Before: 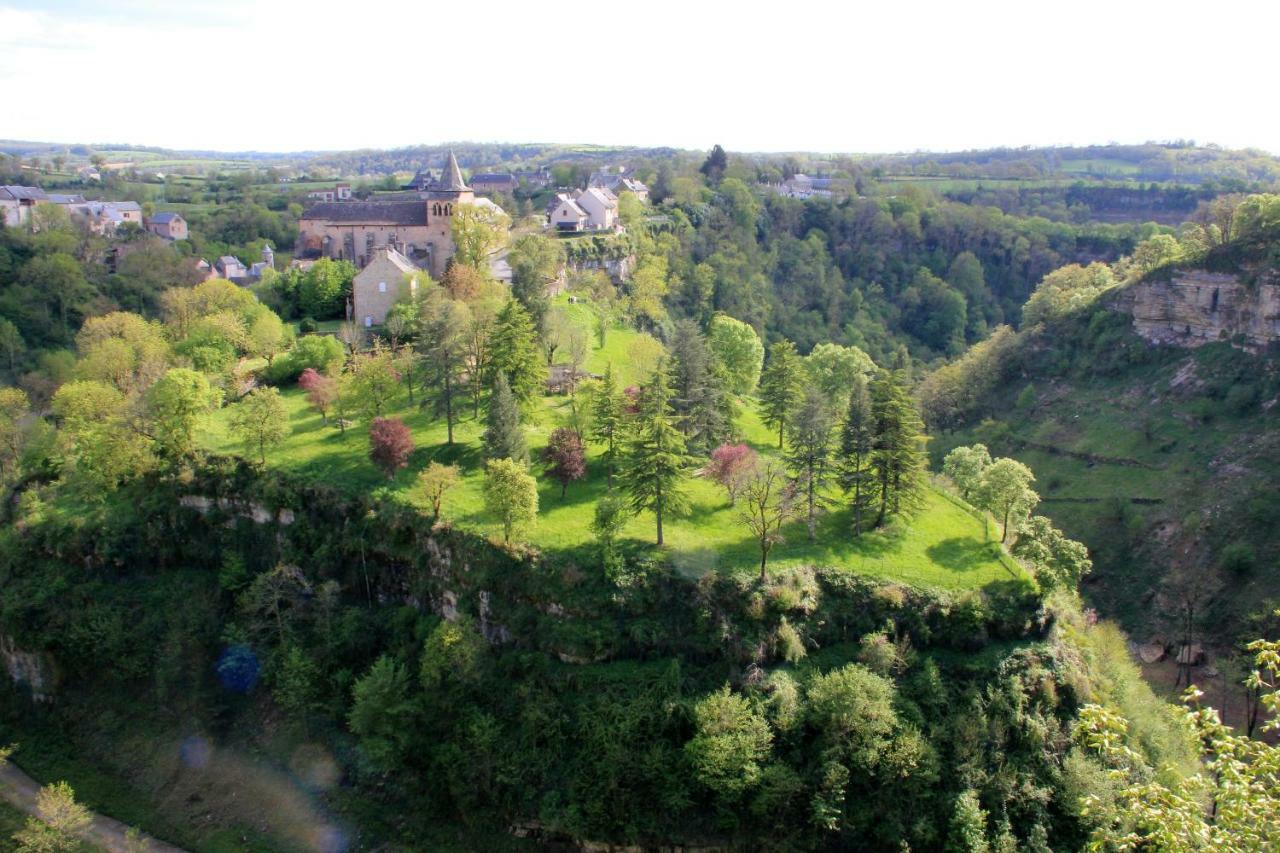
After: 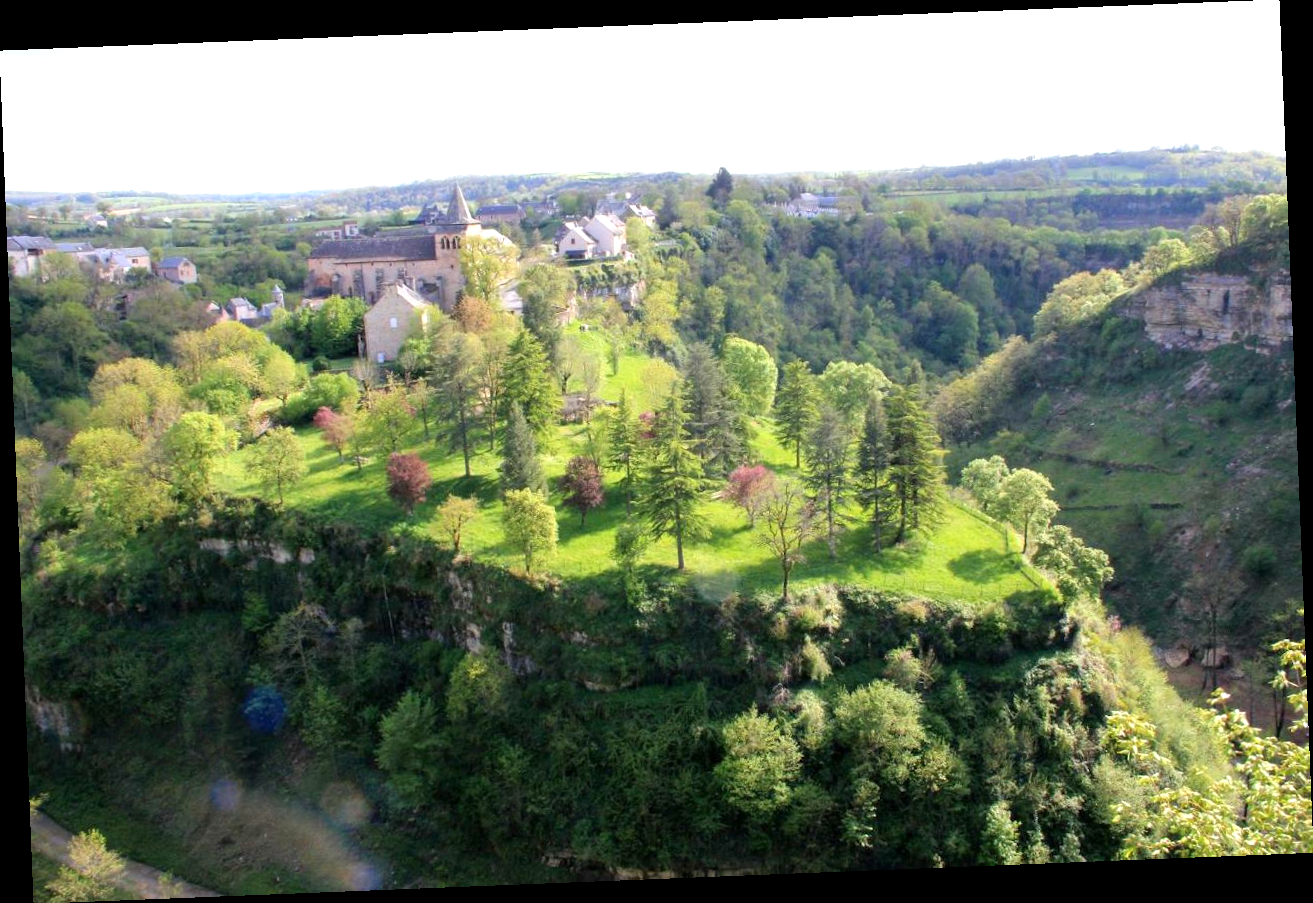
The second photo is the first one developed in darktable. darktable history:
exposure: exposure 0.426 EV, compensate highlight preservation false
rotate and perspective: rotation -2.29°, automatic cropping off
